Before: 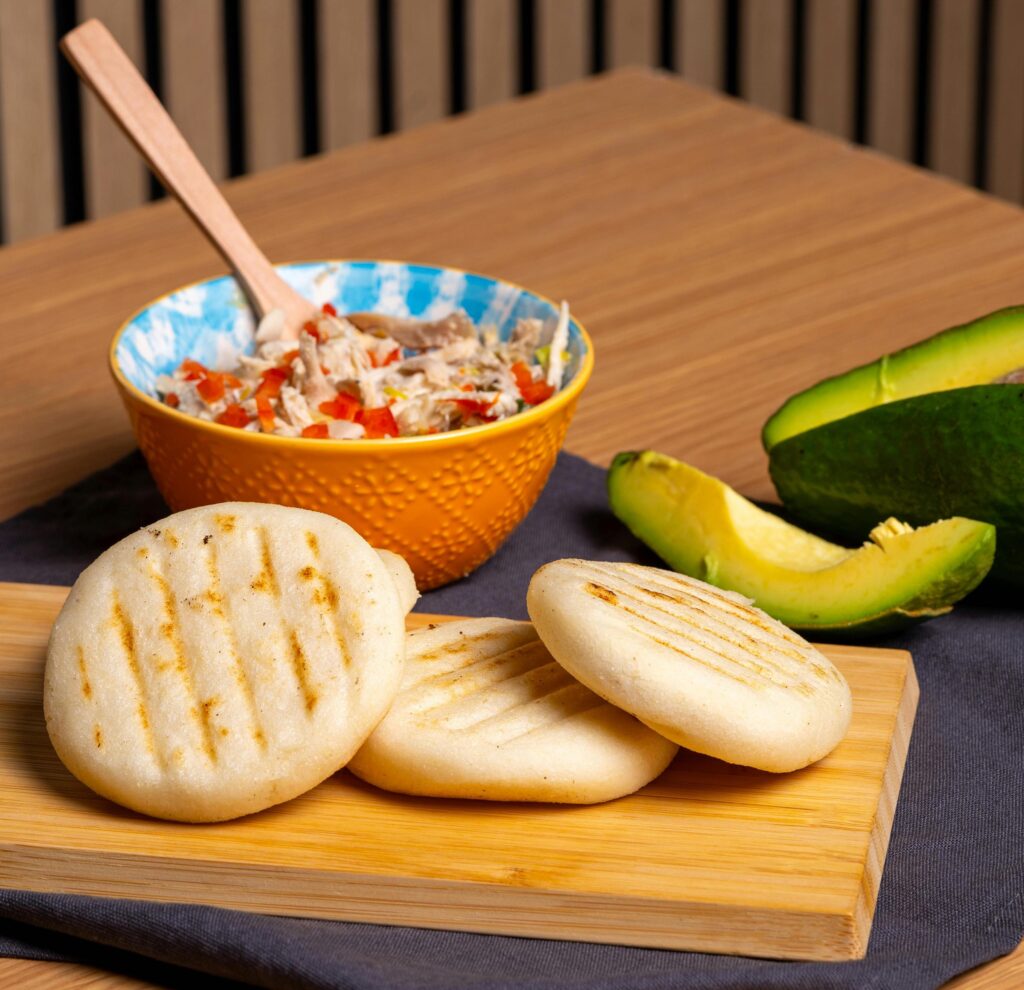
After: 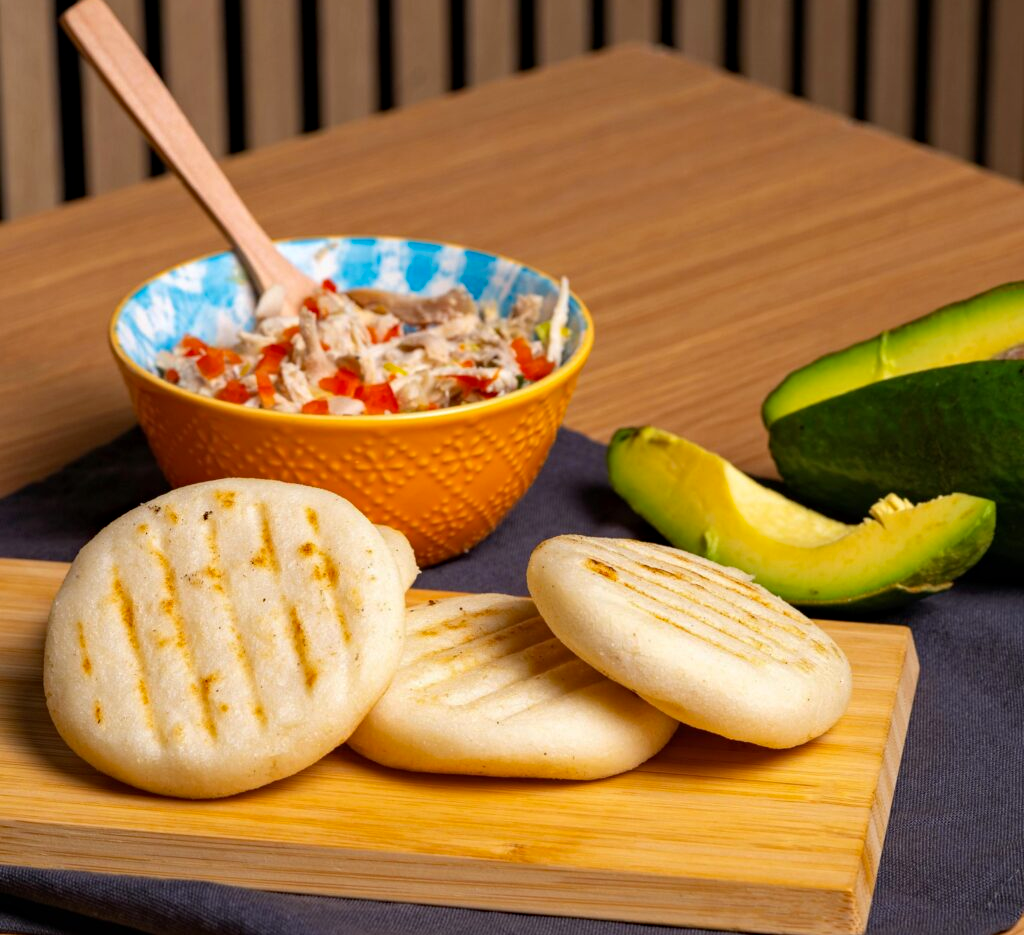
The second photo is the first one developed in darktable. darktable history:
crop and rotate: top 2.479%, bottom 3.018%
haze removal: compatibility mode true, adaptive false
tone equalizer: on, module defaults
